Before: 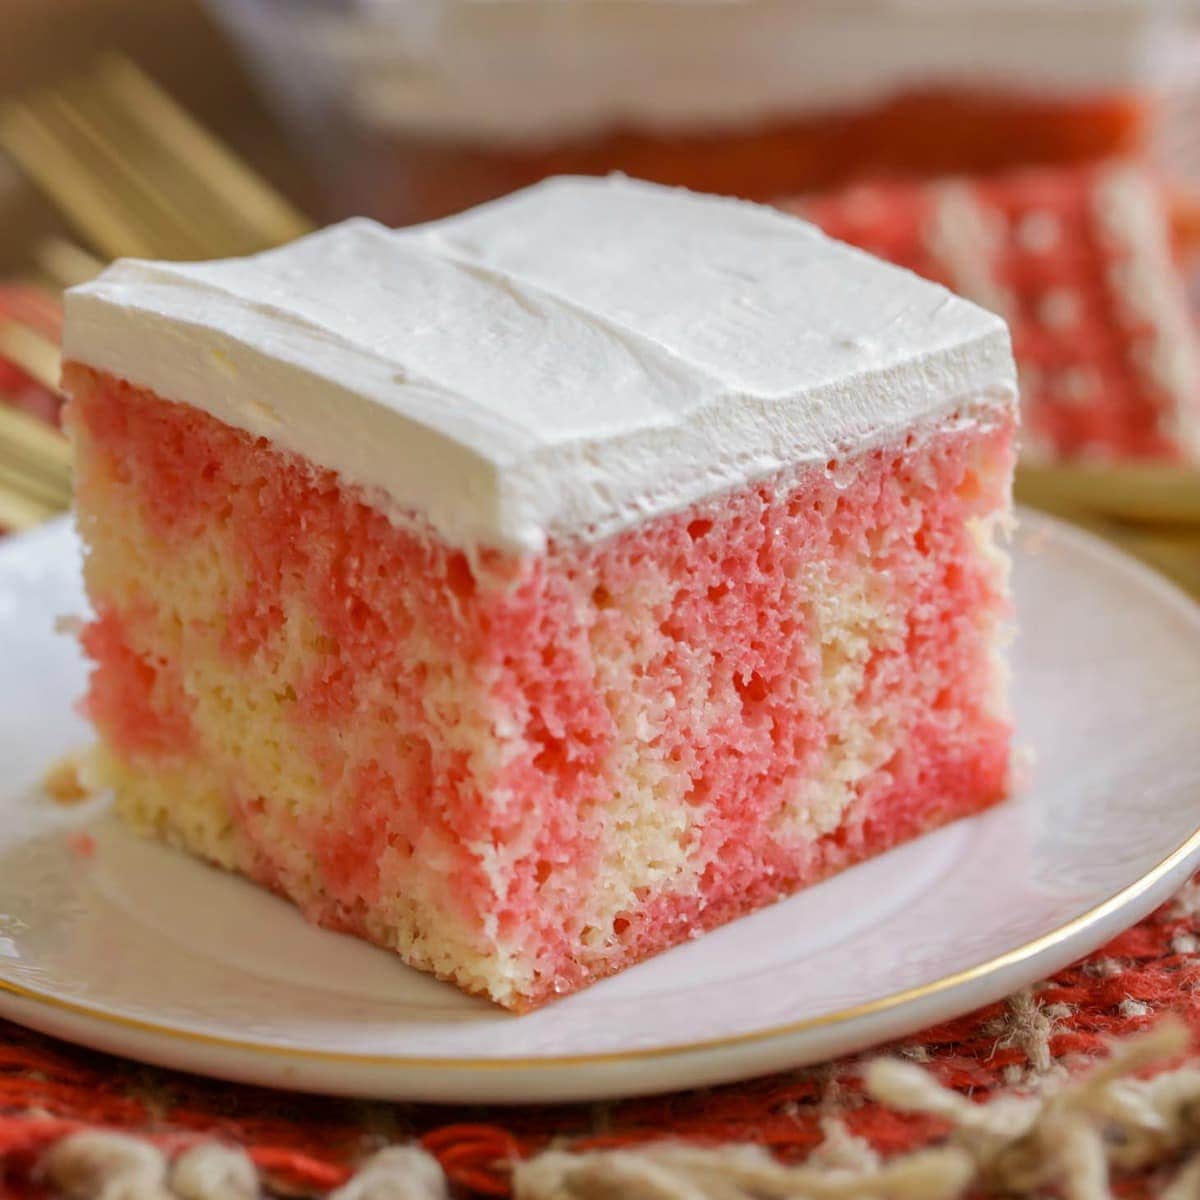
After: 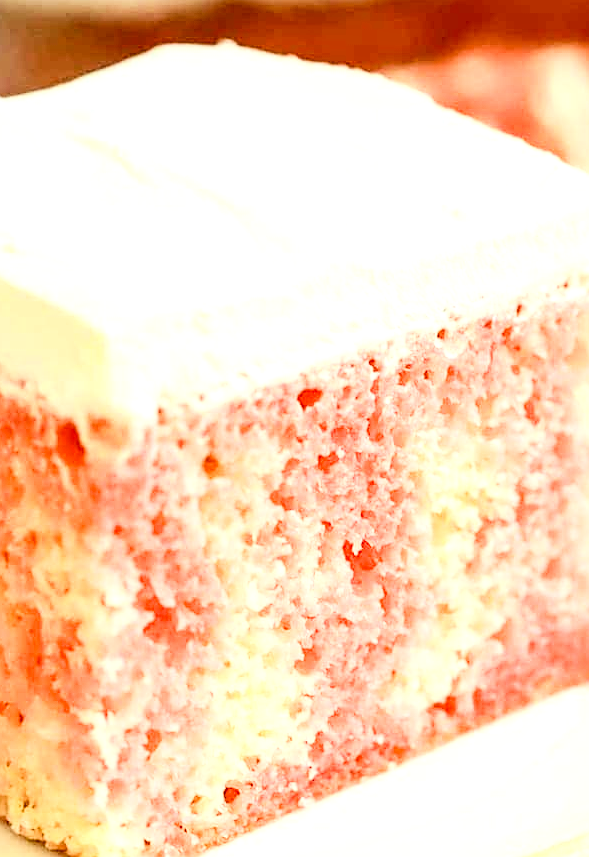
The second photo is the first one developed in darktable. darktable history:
crop: left 32.517%, top 10.946%, right 18.352%, bottom 17.574%
contrast brightness saturation: contrast 0.276
exposure: black level correction 0, exposure 1.476 EV, compensate highlight preservation false
filmic rgb: middle gray luminance 29.21%, black relative exposure -10.34 EV, white relative exposure 5.48 EV, threshold 5.99 EV, target black luminance 0%, hardness 3.91, latitude 1.26%, contrast 1.125, highlights saturation mix 5.39%, shadows ↔ highlights balance 15.34%, enable highlight reconstruction true
sharpen: on, module defaults
tone equalizer: on, module defaults
color correction: highlights a* -6.12, highlights b* 9.37, shadows a* 10.39, shadows b* 24.08
levels: levels [0.062, 0.494, 0.925]
